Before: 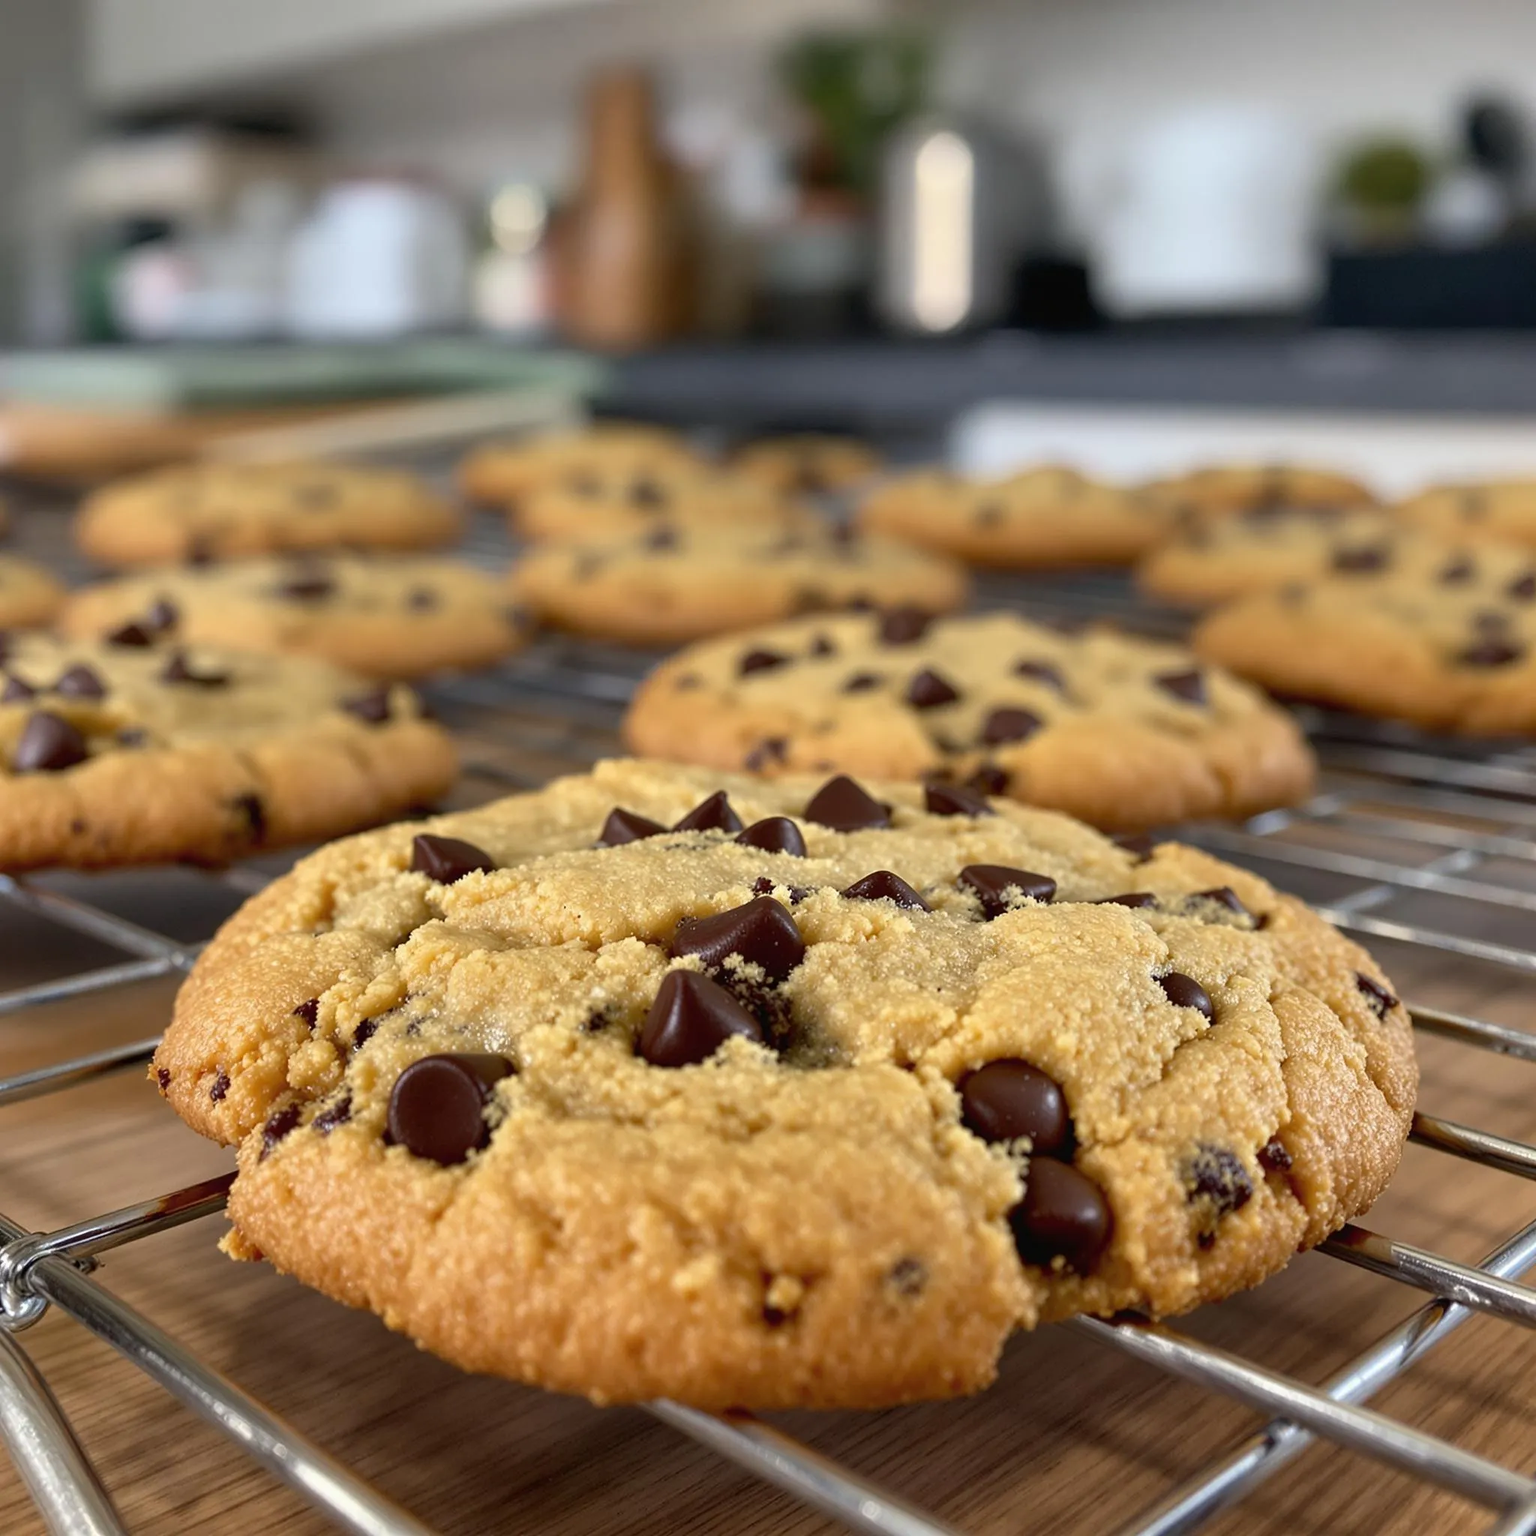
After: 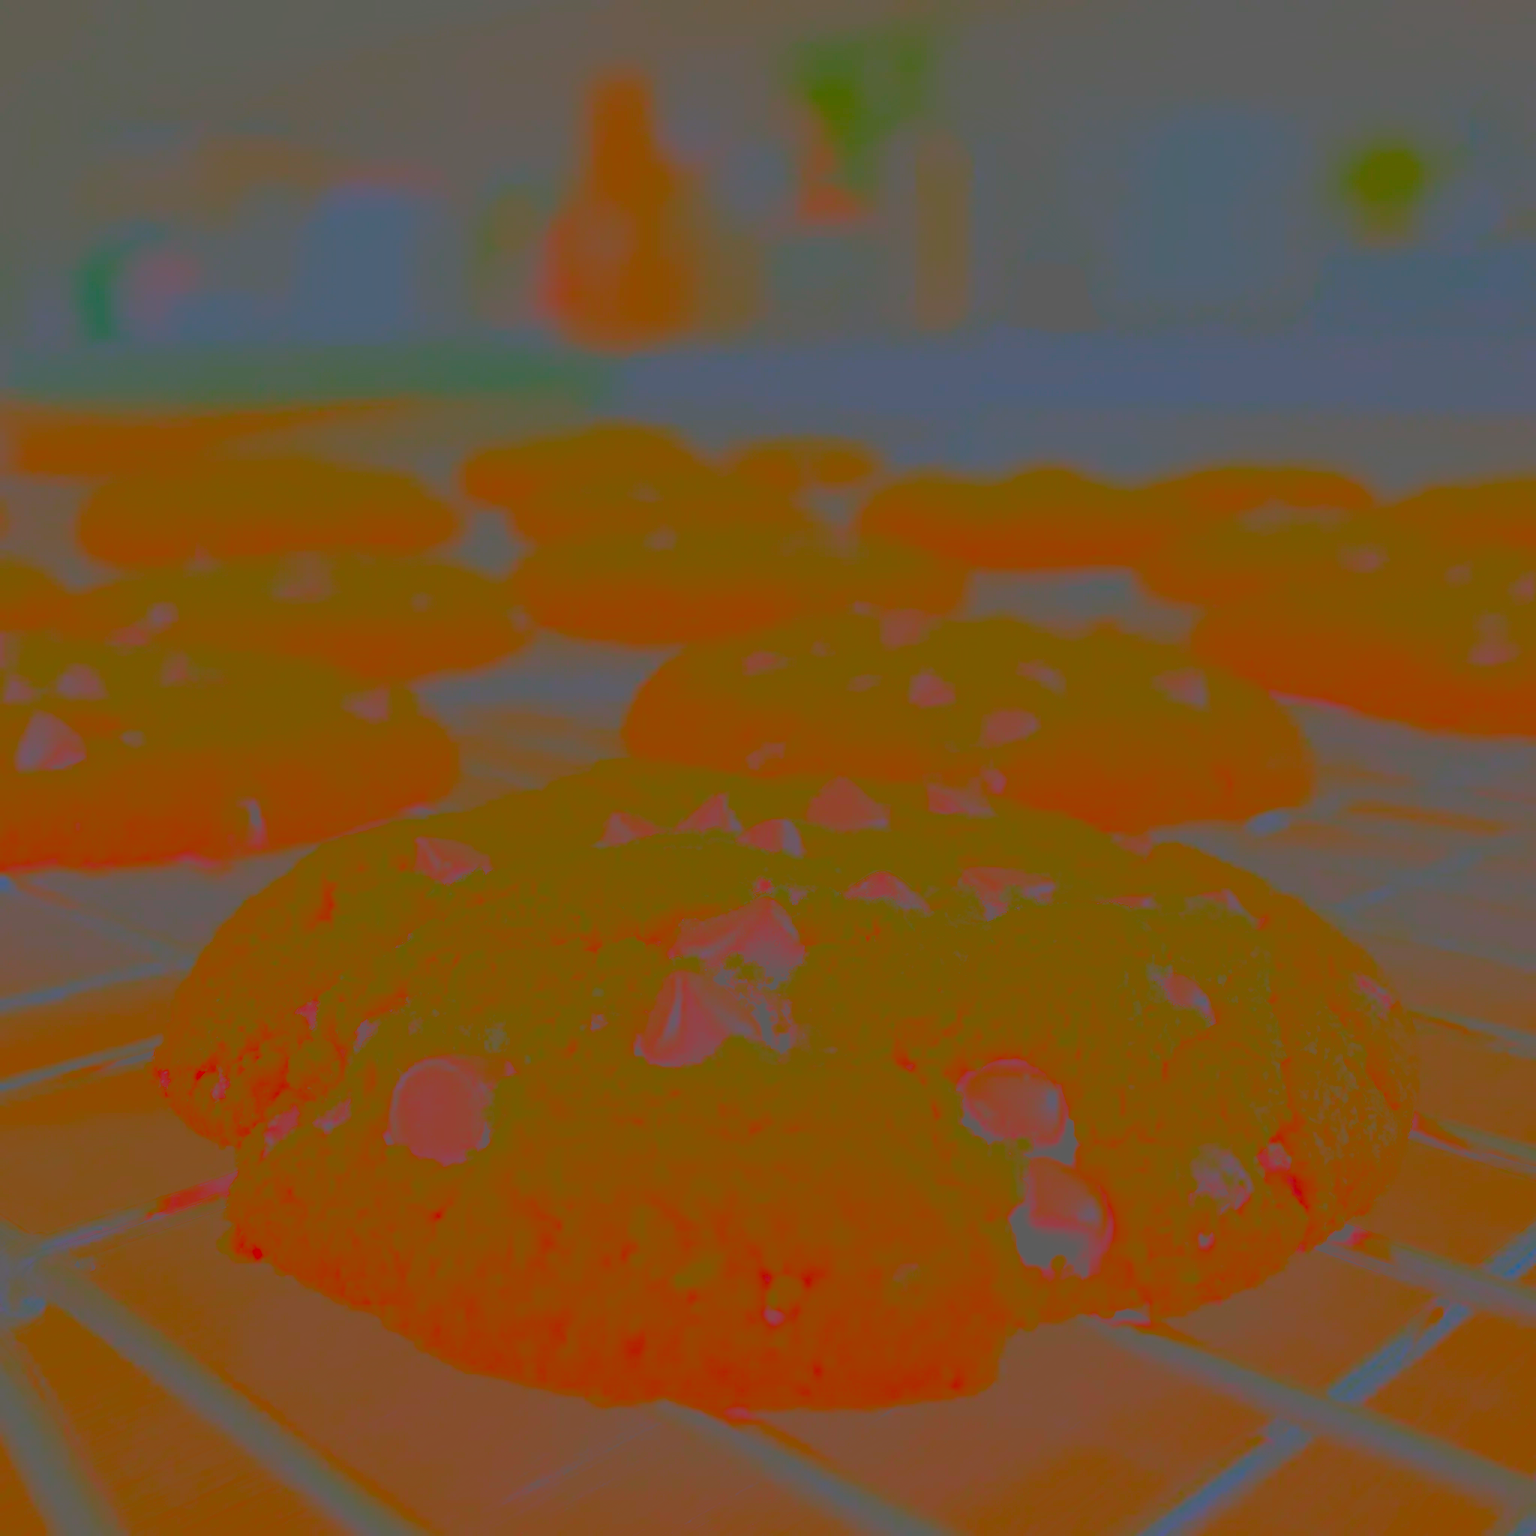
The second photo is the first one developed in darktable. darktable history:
exposure: black level correction 0, exposure 0.498 EV, compensate exposure bias true, compensate highlight preservation false
contrast brightness saturation: contrast -0.988, brightness -0.167, saturation 0.734
filmic rgb: middle gray luminance 18.43%, black relative exposure -8.97 EV, white relative exposure 3.7 EV, target black luminance 0%, hardness 4.93, latitude 67.78%, contrast 0.943, highlights saturation mix 18.97%, shadows ↔ highlights balance 20.89%
